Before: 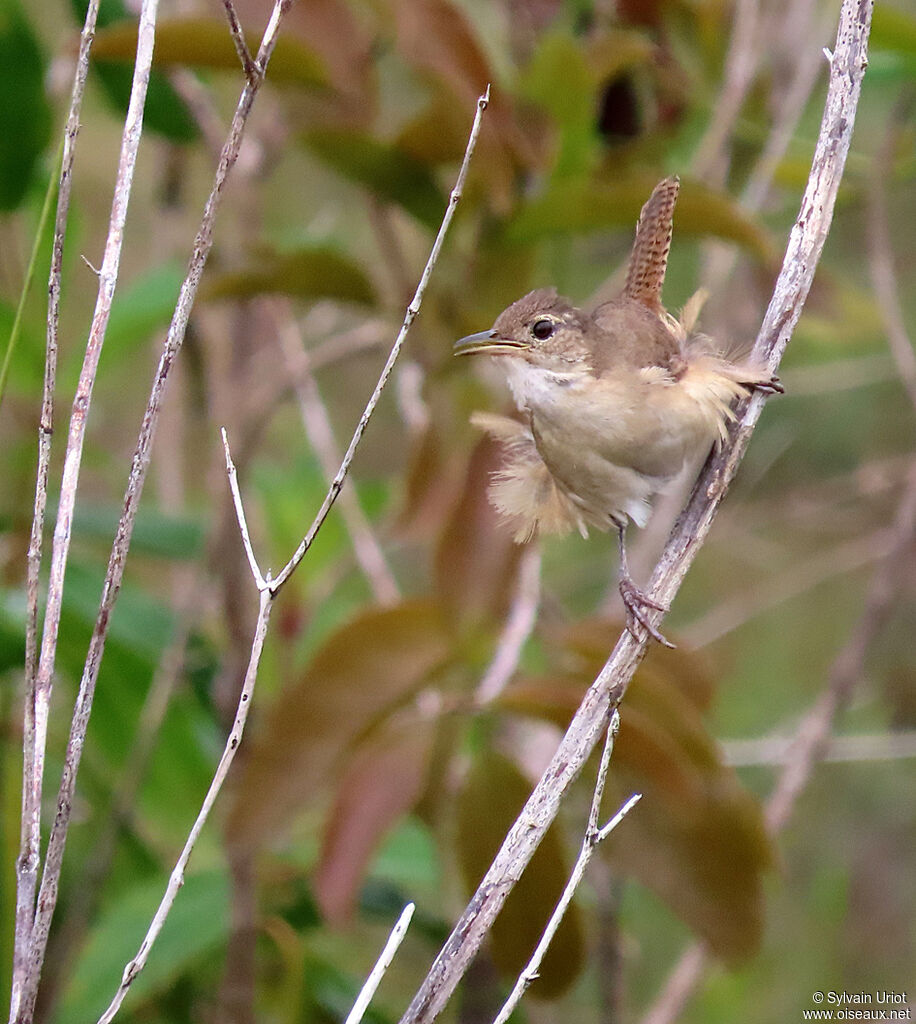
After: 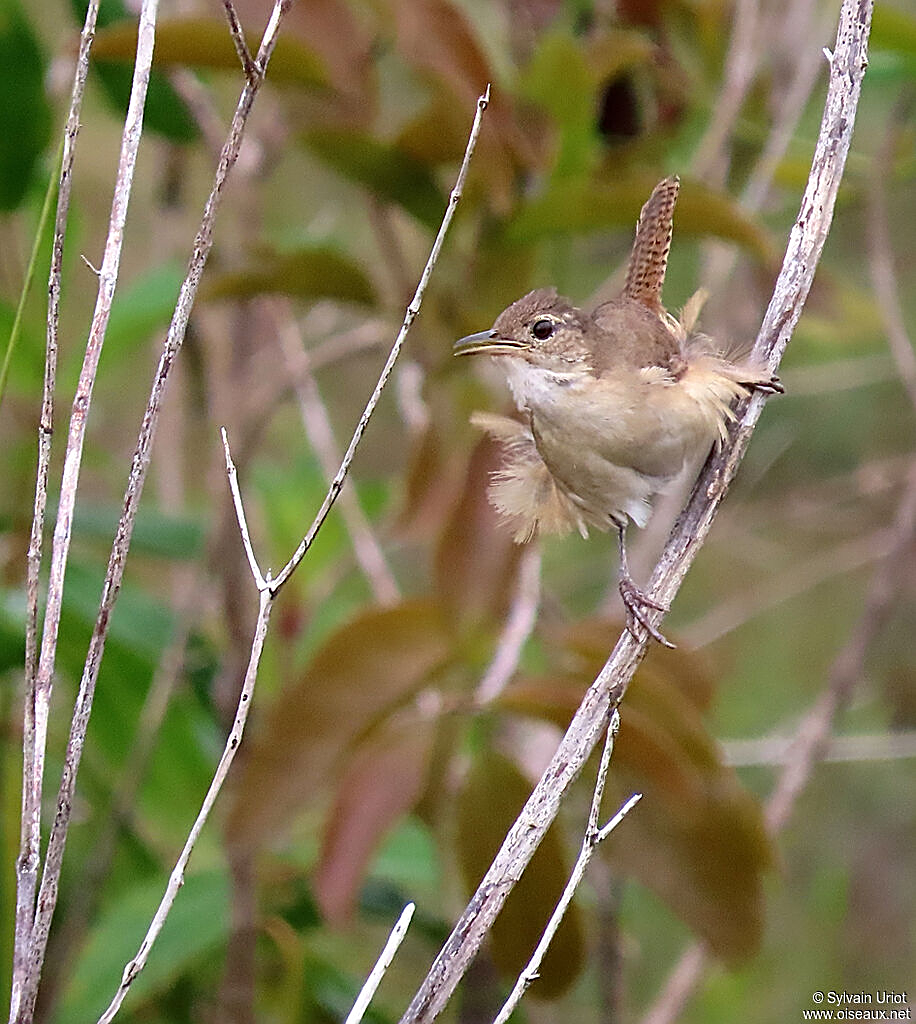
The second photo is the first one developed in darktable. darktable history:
sharpen: amount 0.749
